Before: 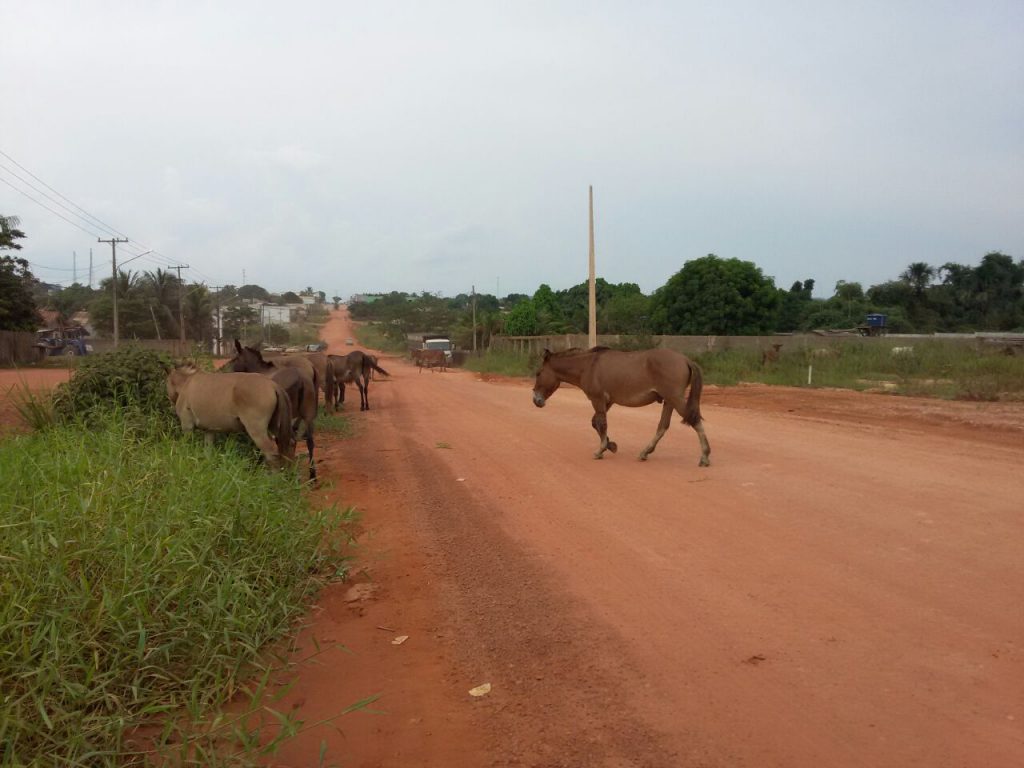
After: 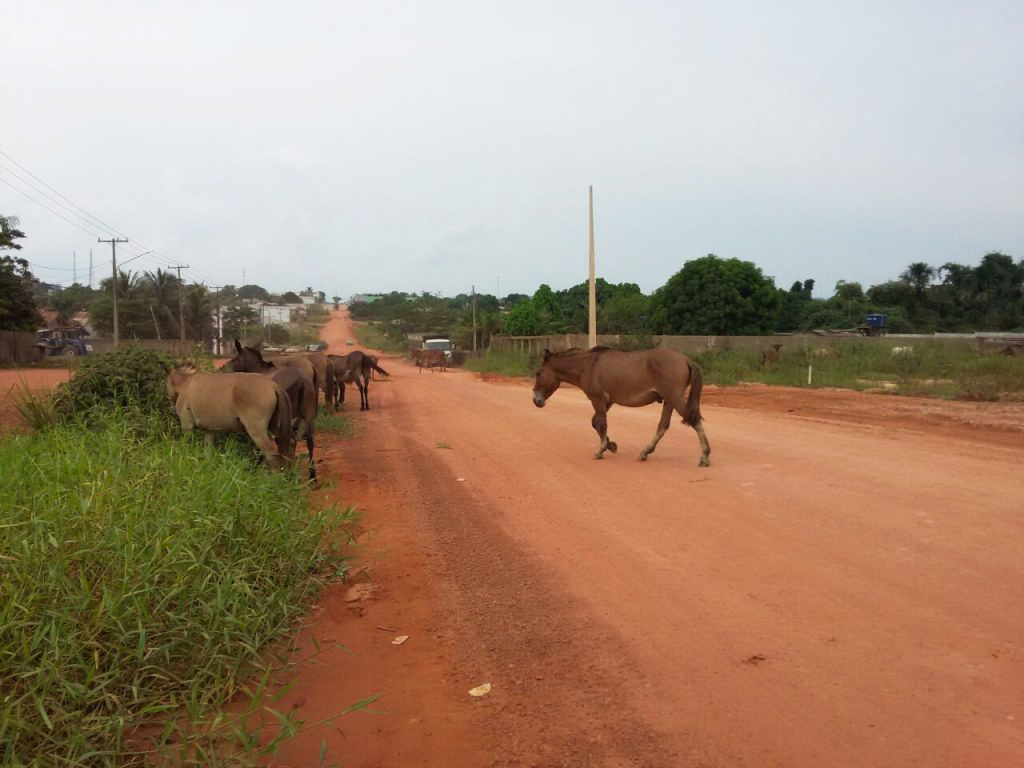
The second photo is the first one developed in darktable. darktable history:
tone curve: curves: ch0 [(0.016, 0.023) (0.248, 0.252) (0.732, 0.797) (1, 1)], preserve colors none
